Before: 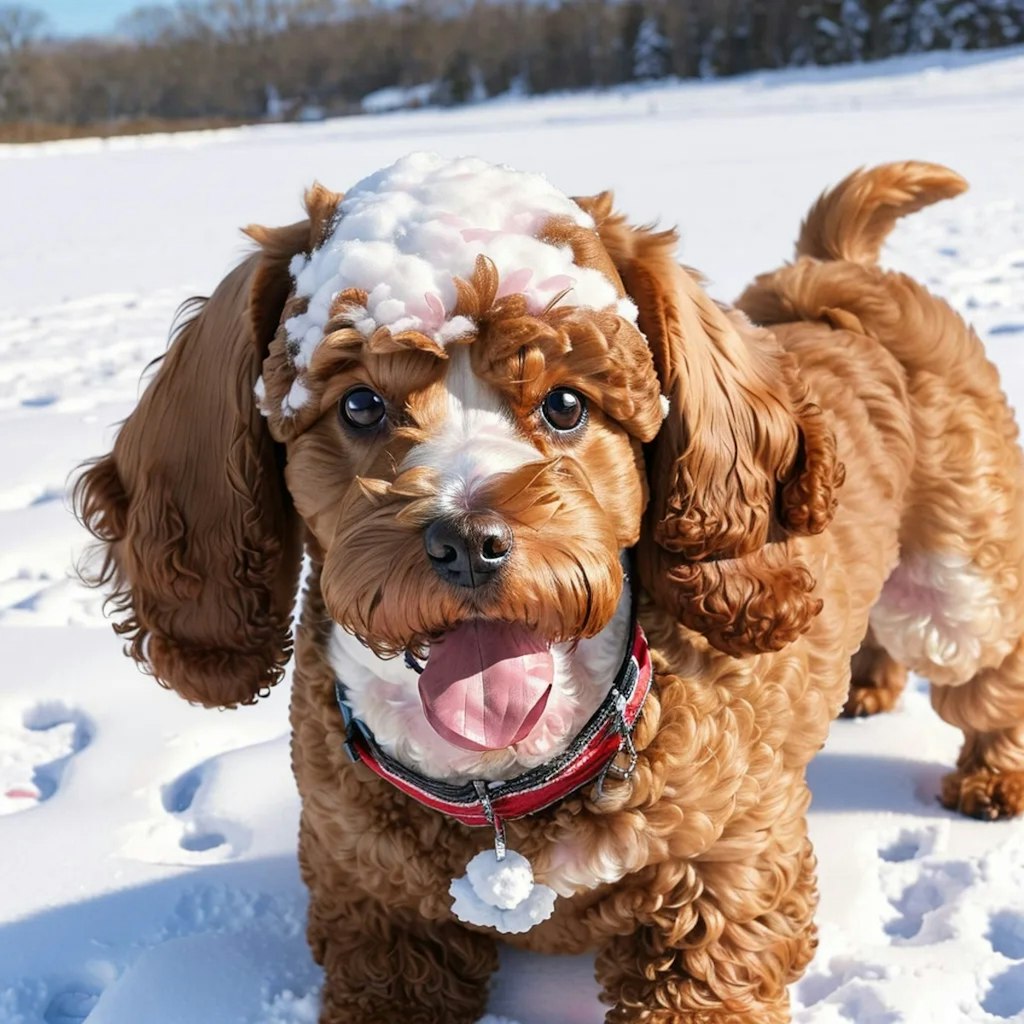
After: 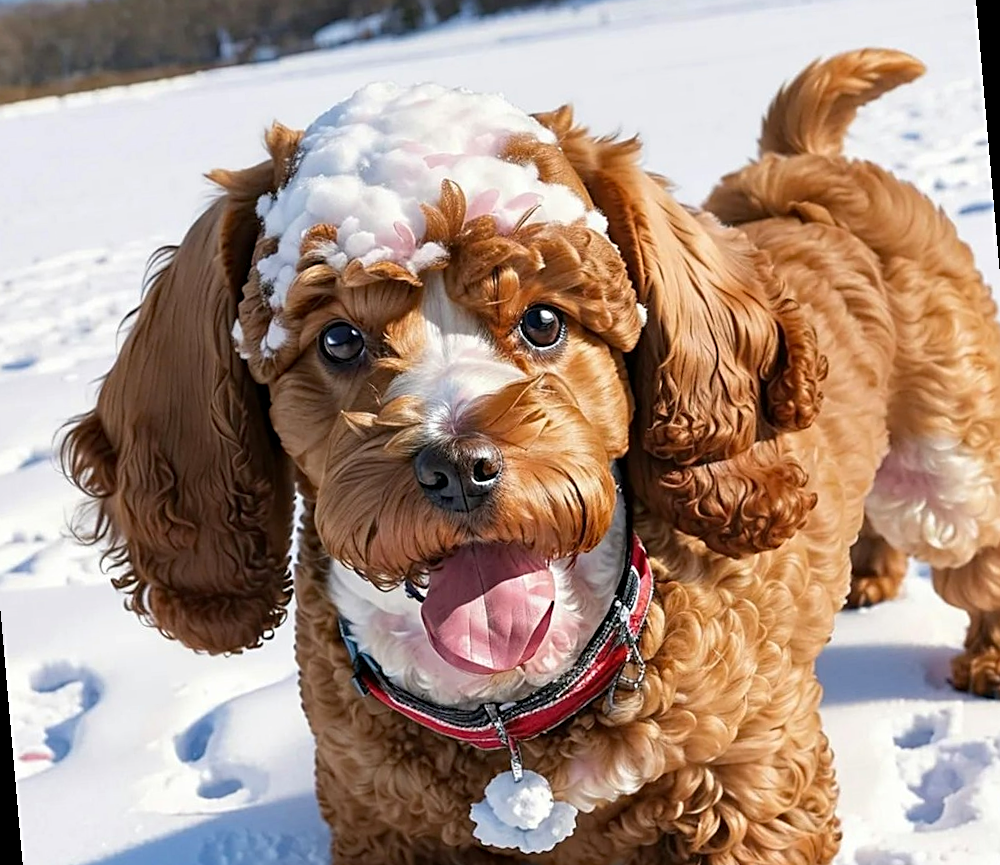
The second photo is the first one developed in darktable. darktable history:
exposure: compensate highlight preservation false
rotate and perspective: rotation -5°, crop left 0.05, crop right 0.952, crop top 0.11, crop bottom 0.89
sharpen: on, module defaults
haze removal: compatibility mode true, adaptive false
